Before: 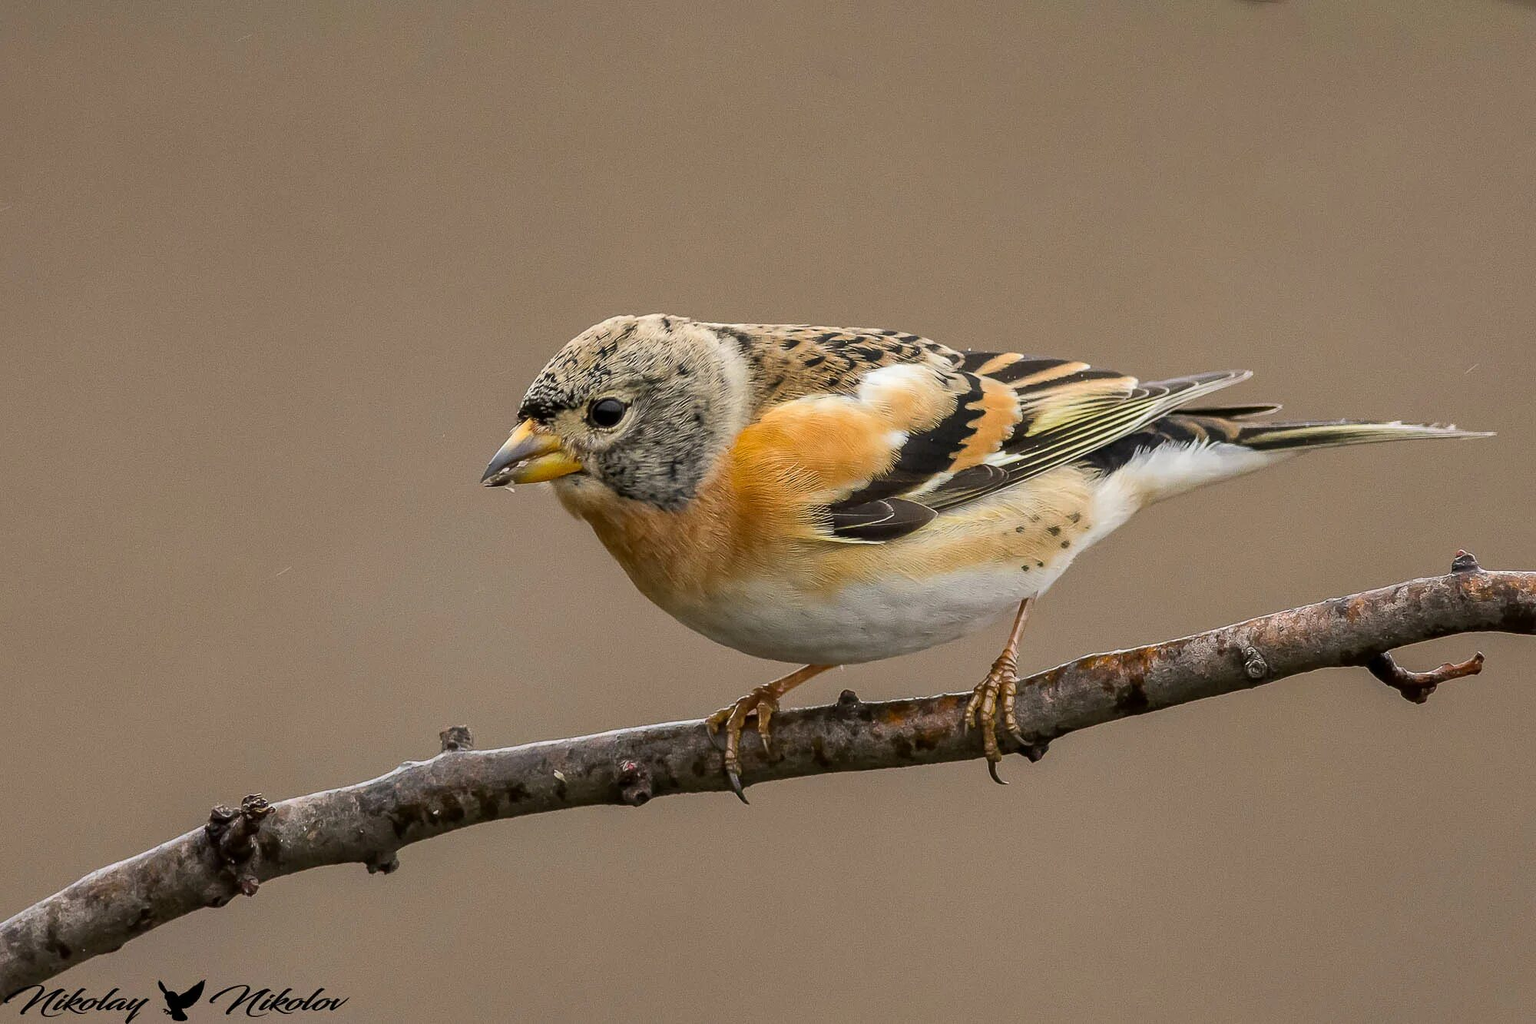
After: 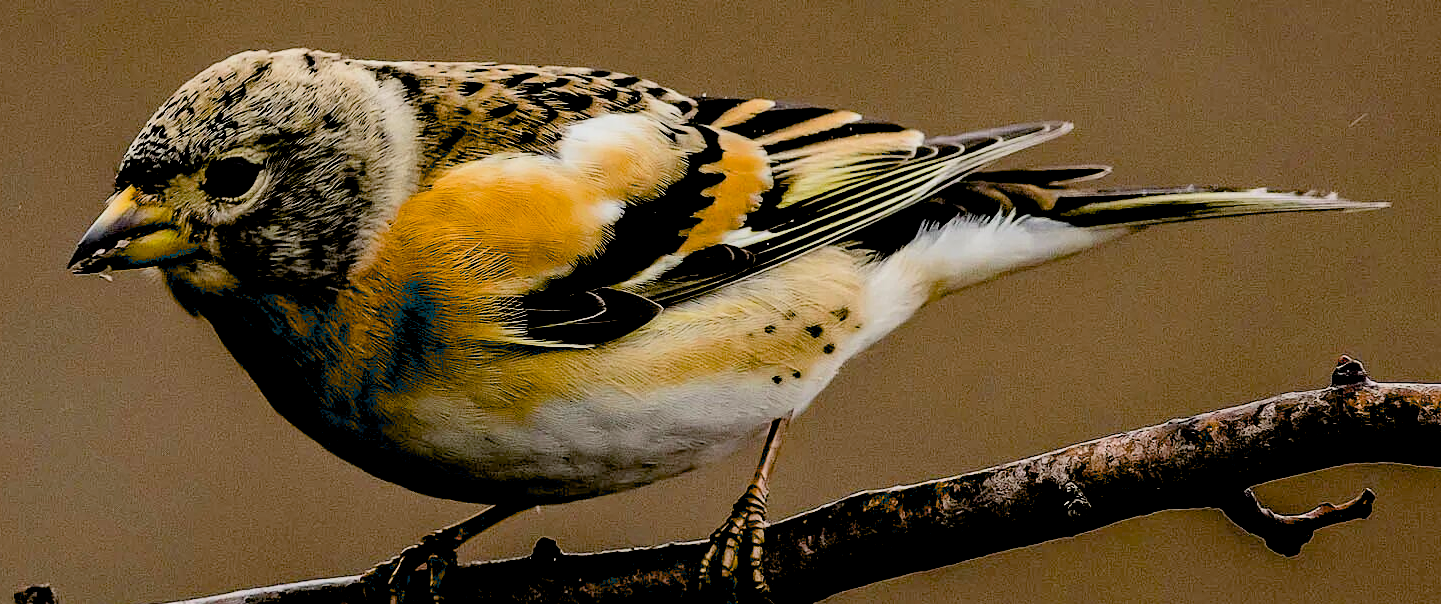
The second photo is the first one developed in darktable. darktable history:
crop and rotate: left 27.909%, top 27.059%, bottom 27.613%
filmic rgb: middle gray luminance 12.68%, black relative exposure -10.16 EV, white relative exposure 3.47 EV, target black luminance 0%, hardness 5.77, latitude 45.27%, contrast 1.222, highlights saturation mix 3.77%, shadows ↔ highlights balance 27.32%
exposure: black level correction 0.099, exposure -0.092 EV, compensate highlight preservation false
